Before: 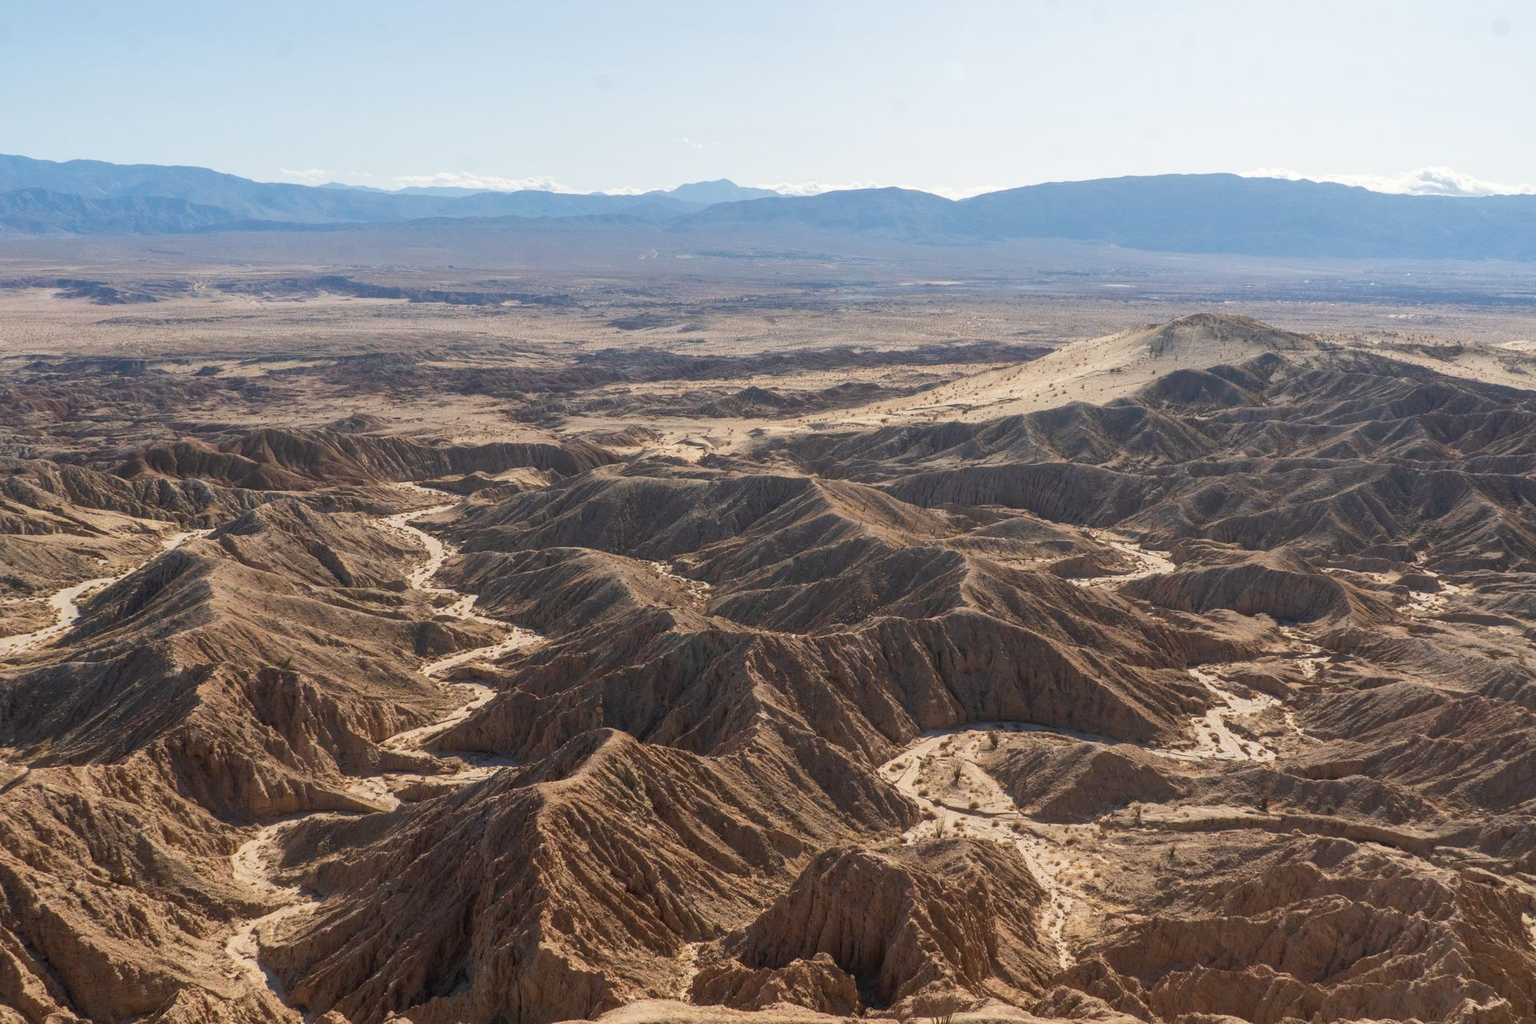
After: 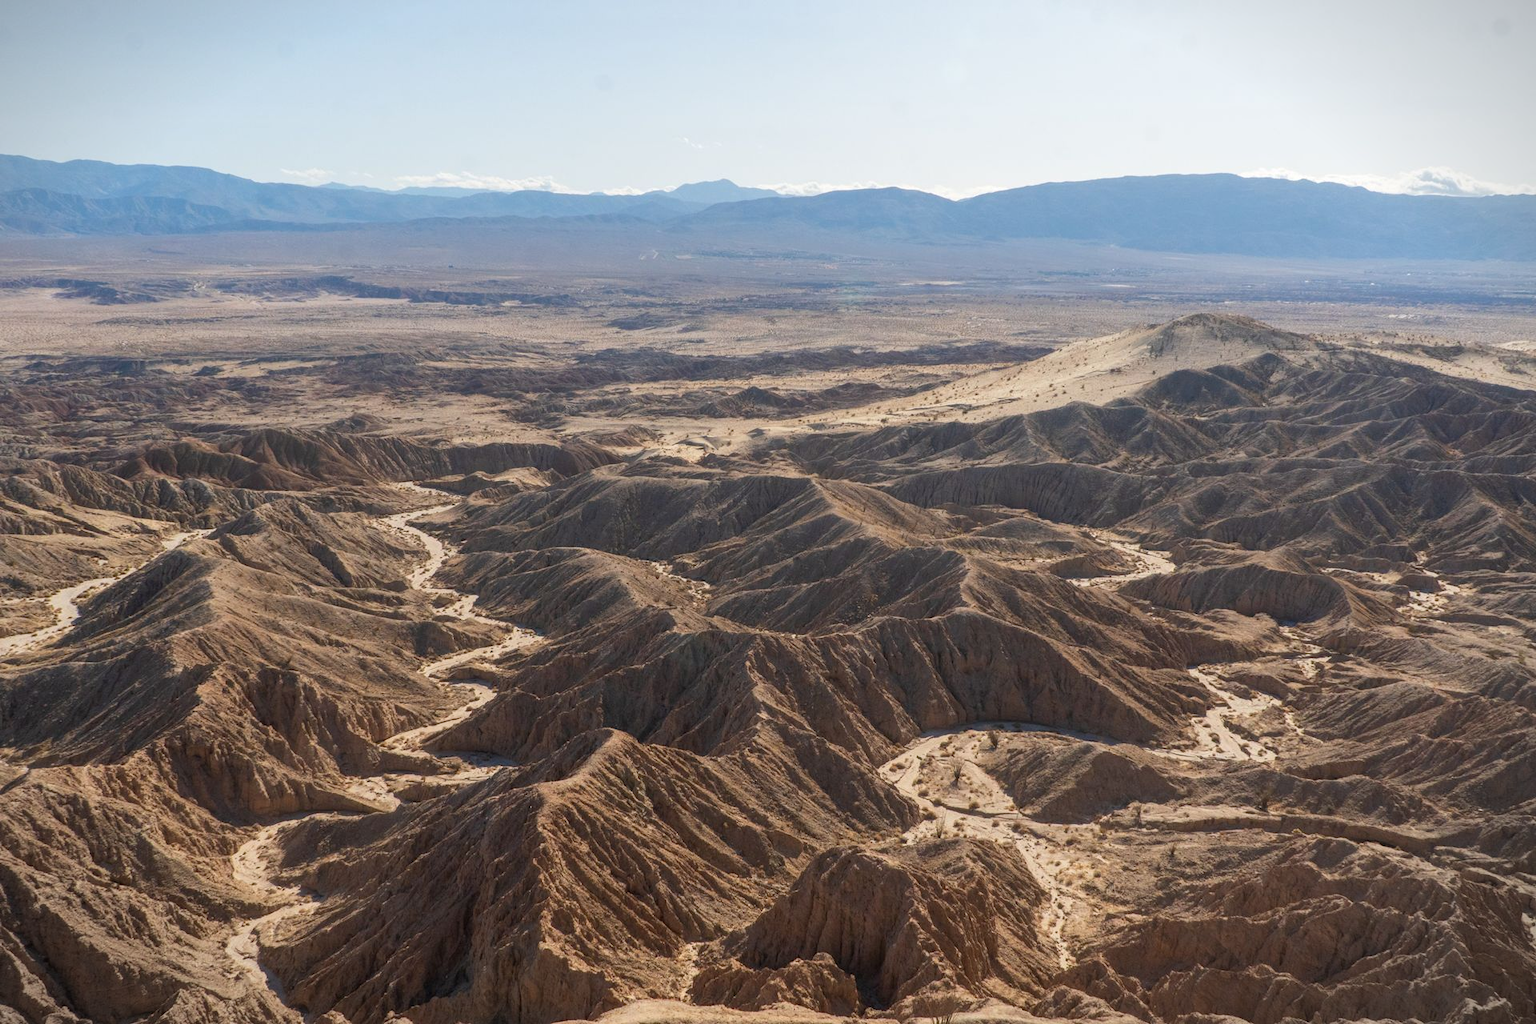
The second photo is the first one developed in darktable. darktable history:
vignetting: fall-off start 99.37%, center (-0.032, -0.046), width/height ratio 1.306
